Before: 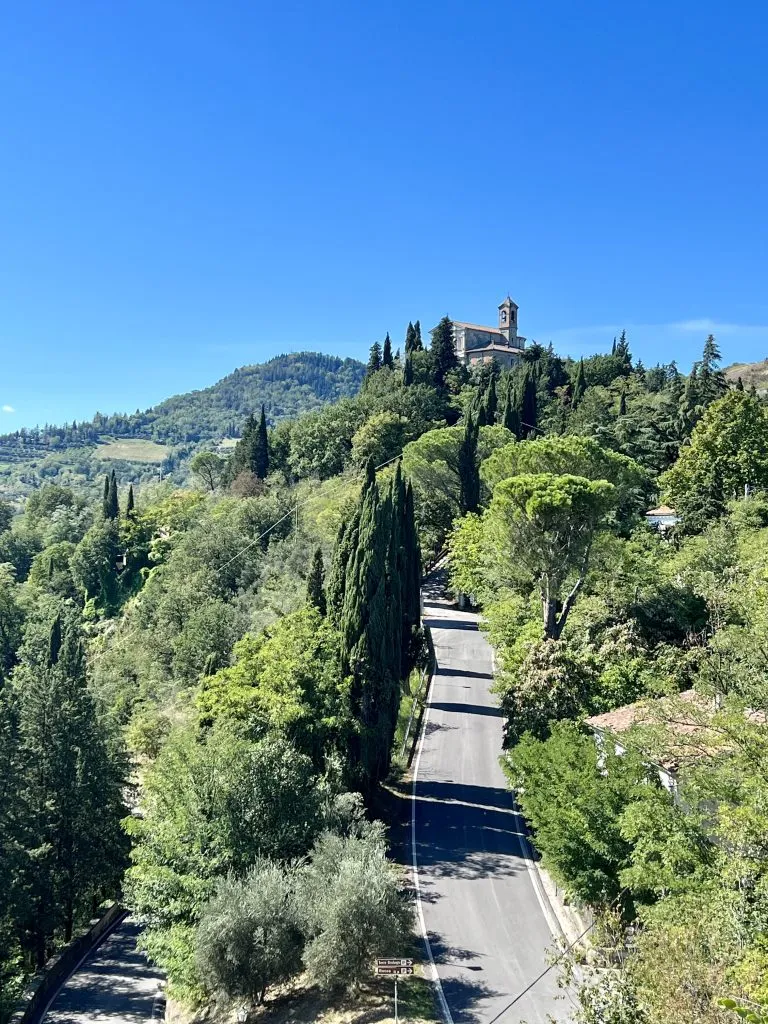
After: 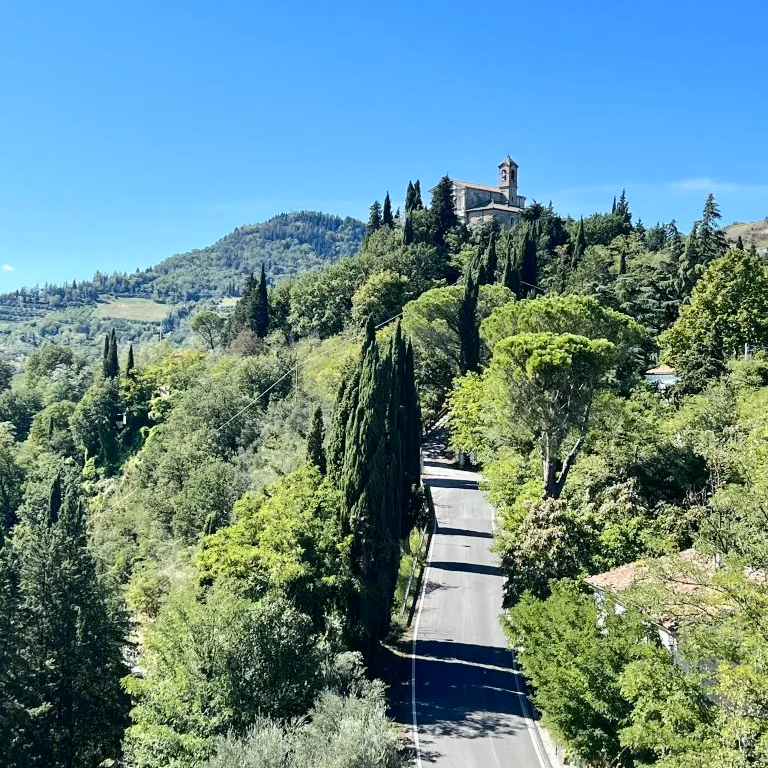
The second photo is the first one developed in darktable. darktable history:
crop: top 13.819%, bottom 11.169%
tone curve: curves: ch0 [(0, 0.01) (0.037, 0.032) (0.131, 0.108) (0.275, 0.256) (0.483, 0.512) (0.61, 0.665) (0.696, 0.742) (0.792, 0.819) (0.911, 0.925) (0.997, 0.995)]; ch1 [(0, 0) (0.301, 0.3) (0.423, 0.421) (0.492, 0.488) (0.507, 0.503) (0.53, 0.532) (0.573, 0.586) (0.683, 0.702) (0.746, 0.77) (1, 1)]; ch2 [(0, 0) (0.246, 0.233) (0.36, 0.352) (0.415, 0.415) (0.485, 0.487) (0.502, 0.504) (0.525, 0.518) (0.539, 0.539) (0.587, 0.594) (0.636, 0.652) (0.711, 0.729) (0.845, 0.855) (0.998, 0.977)], color space Lab, independent channels, preserve colors none
